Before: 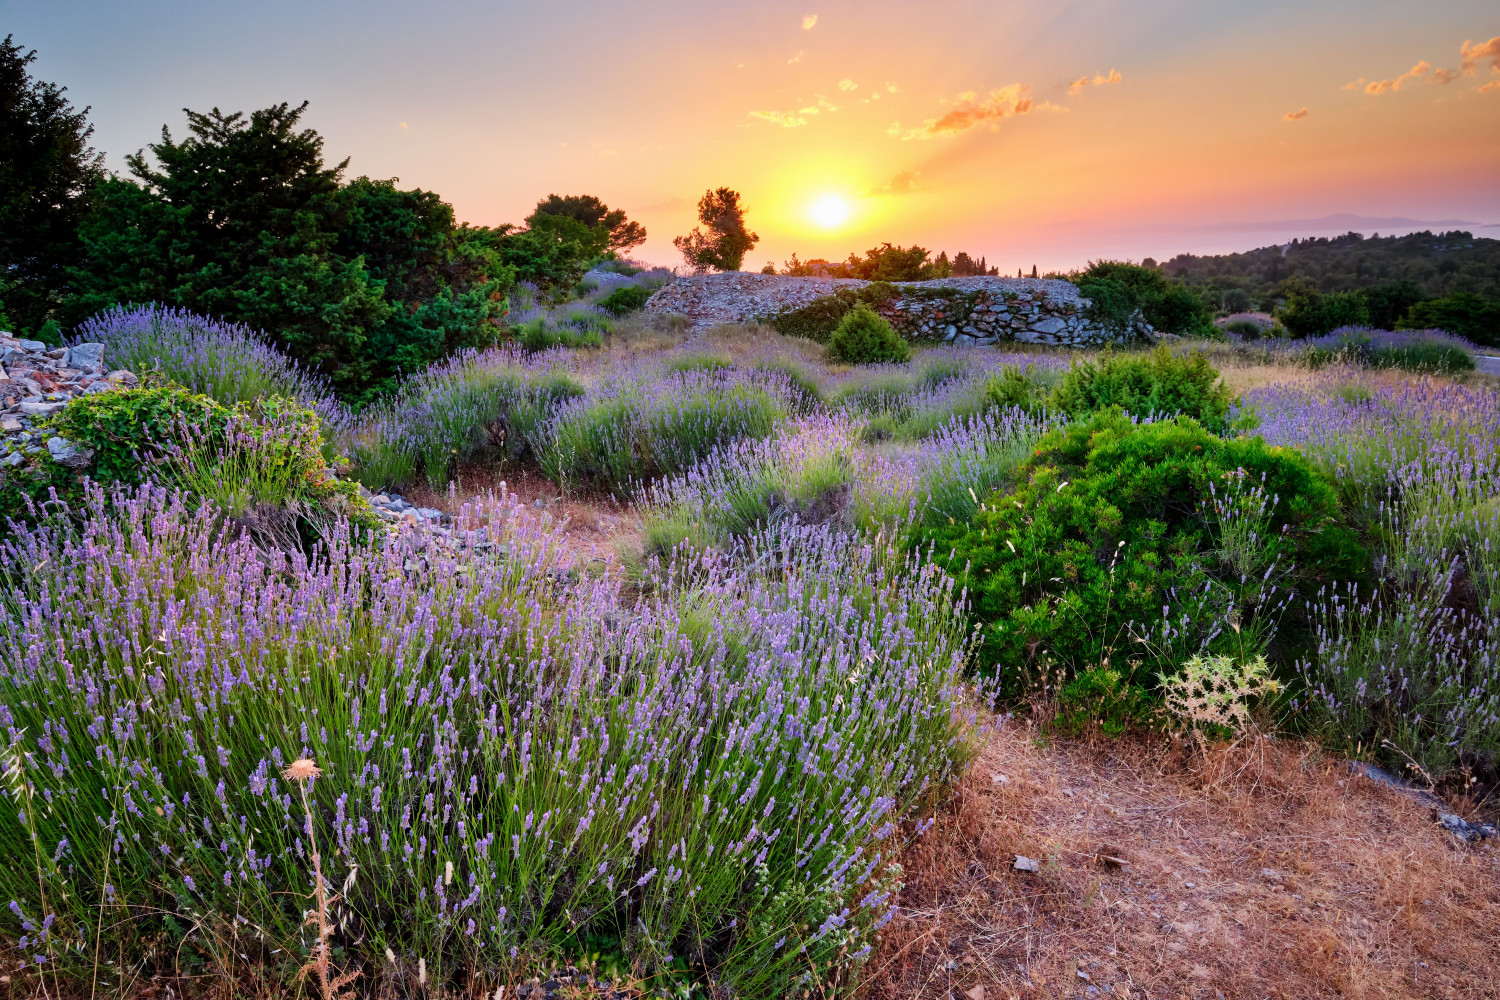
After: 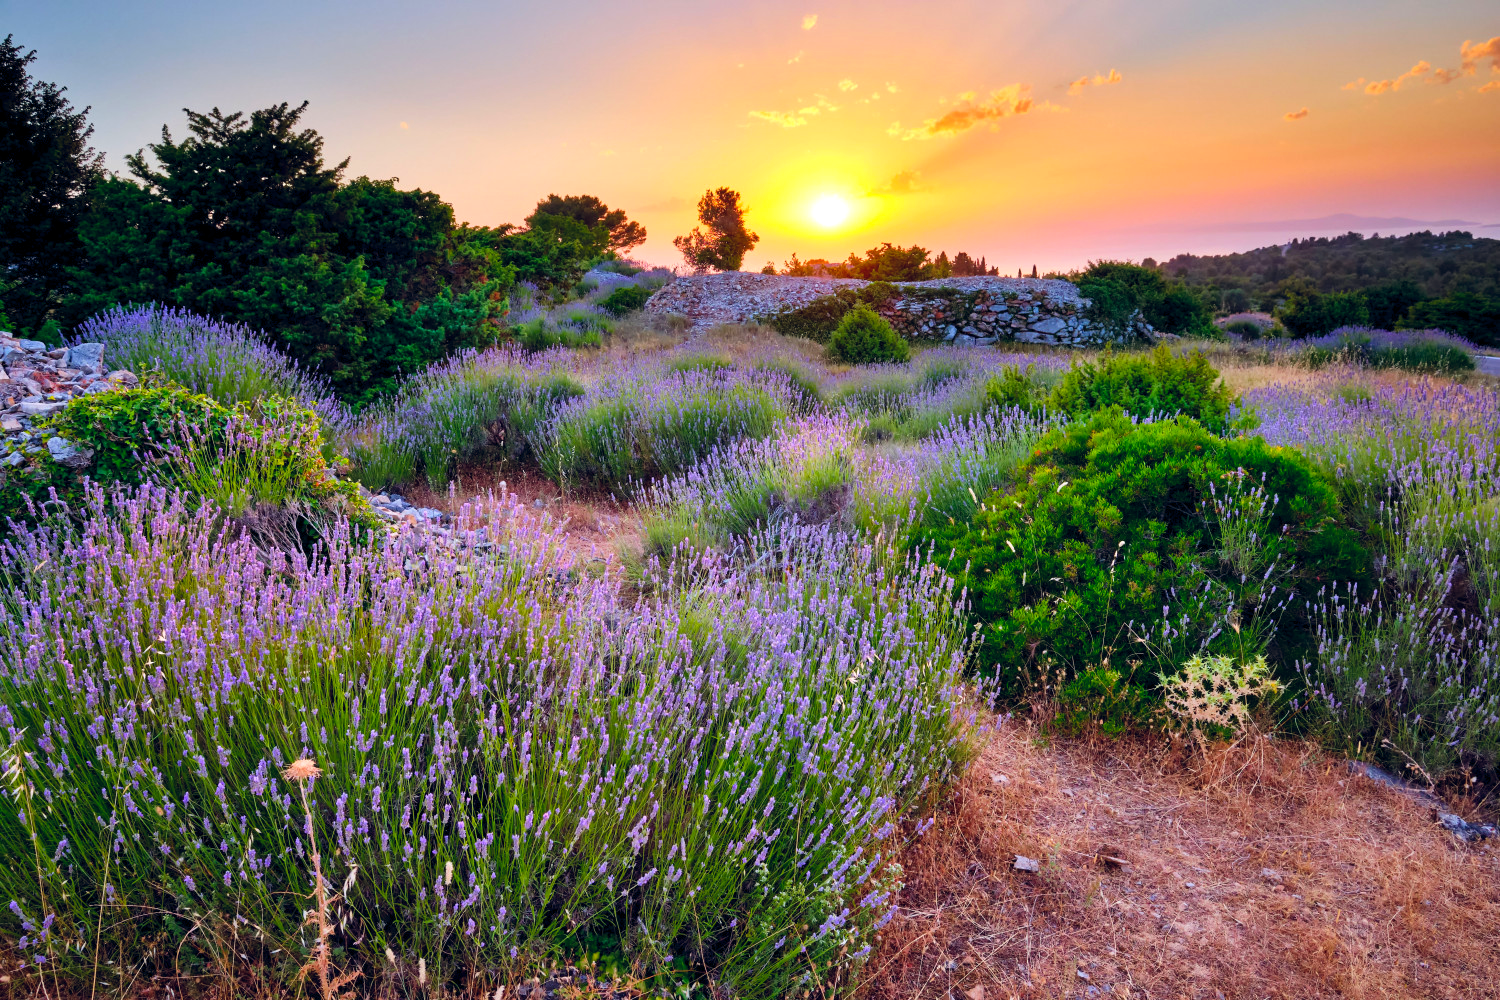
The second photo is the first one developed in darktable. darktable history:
exposure: exposure 0.125 EV, compensate highlight preservation false
tone equalizer: on, module defaults
color balance rgb: power › chroma 0.324%, power › hue 24.87°, global offset › chroma 0.105%, global offset › hue 252.8°, linear chroma grading › global chroma 14.402%, perceptual saturation grading › global saturation 0.711%, global vibrance 20%
